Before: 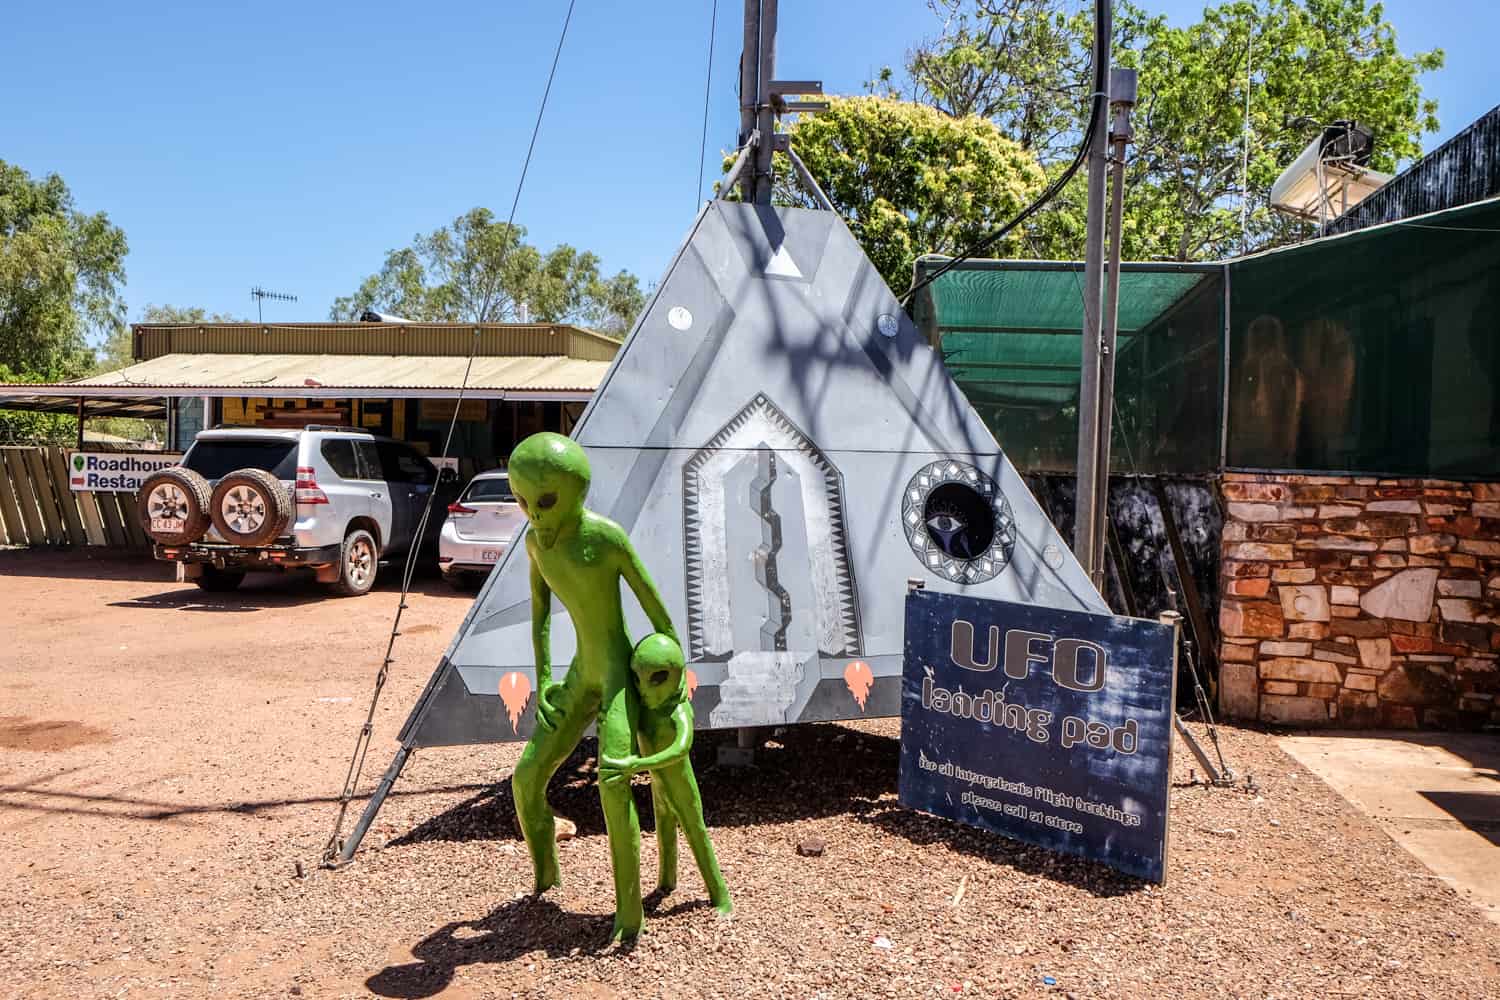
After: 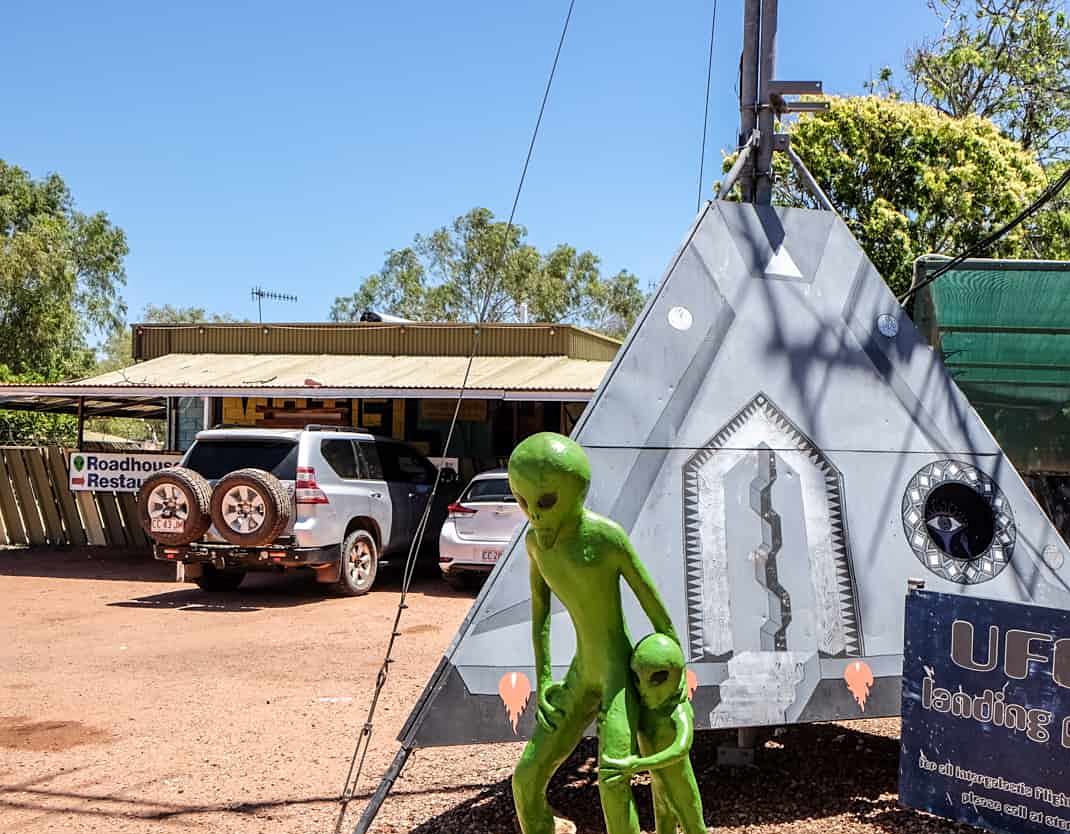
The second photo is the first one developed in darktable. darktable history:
sharpen: amount 0.2
crop: right 28.601%, bottom 16.547%
